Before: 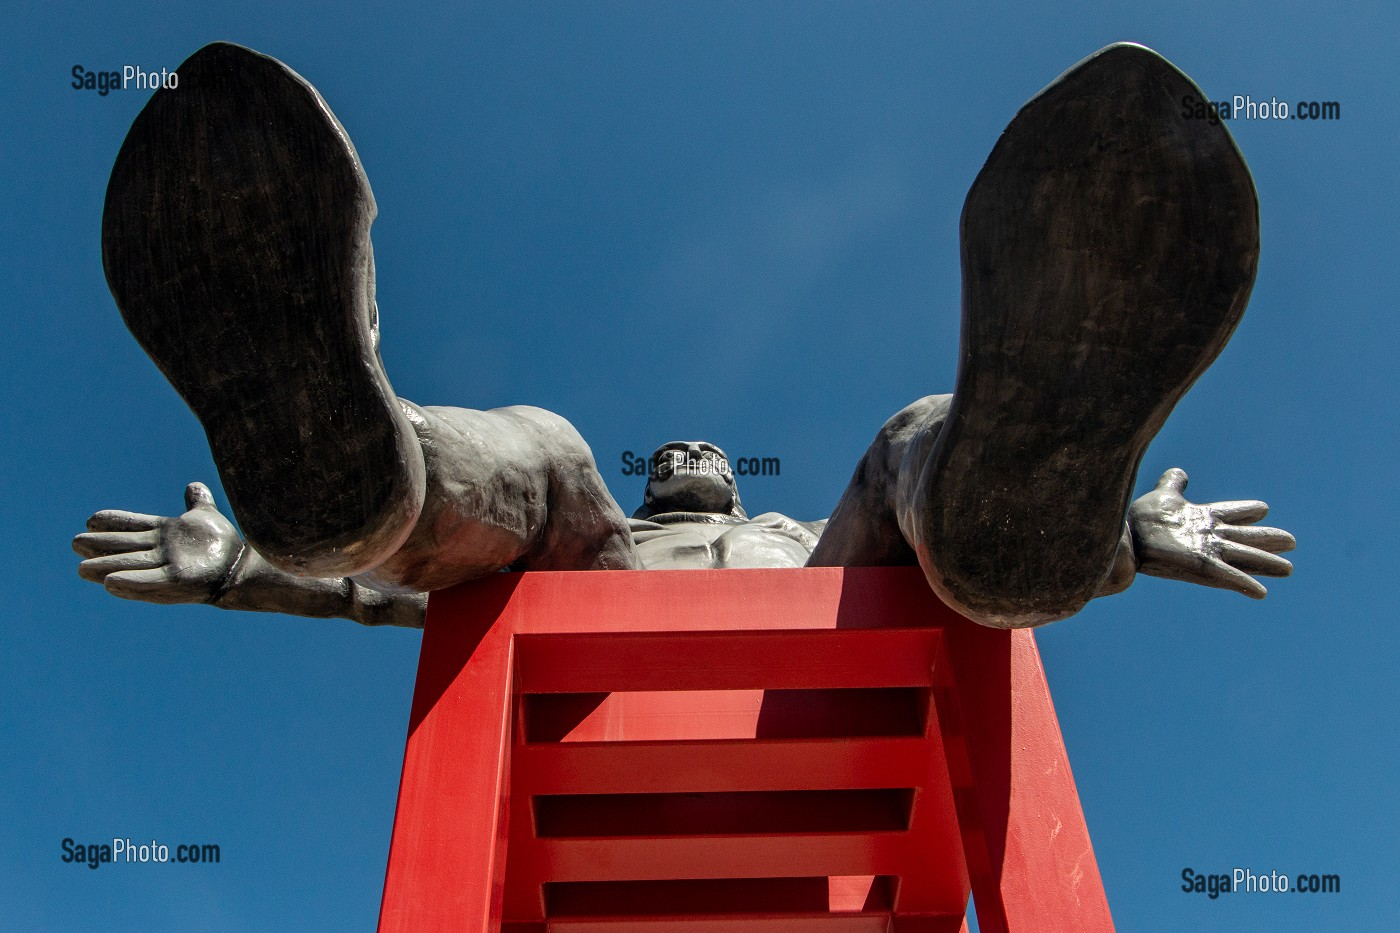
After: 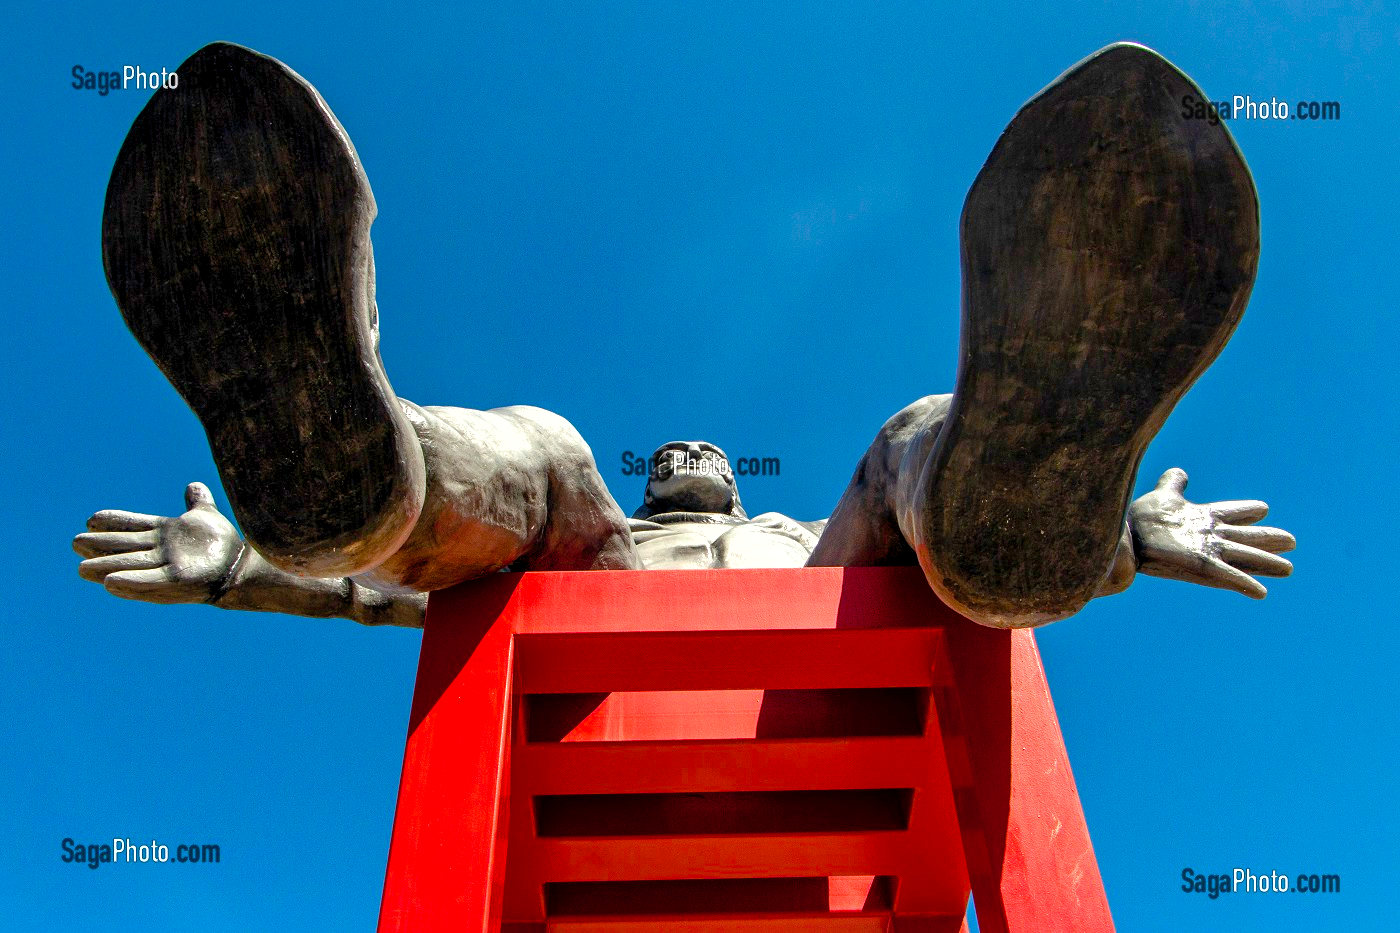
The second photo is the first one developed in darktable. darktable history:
shadows and highlights: on, module defaults
color balance rgb: perceptual saturation grading › global saturation 23.849%, perceptual saturation grading › highlights -23.535%, perceptual saturation grading › mid-tones 24.371%, perceptual saturation grading › shadows 40.38%, perceptual brilliance grading › global brilliance 12.31%, global vibrance 14.559%
exposure: black level correction 0.001, compensate exposure bias true, compensate highlight preservation false
